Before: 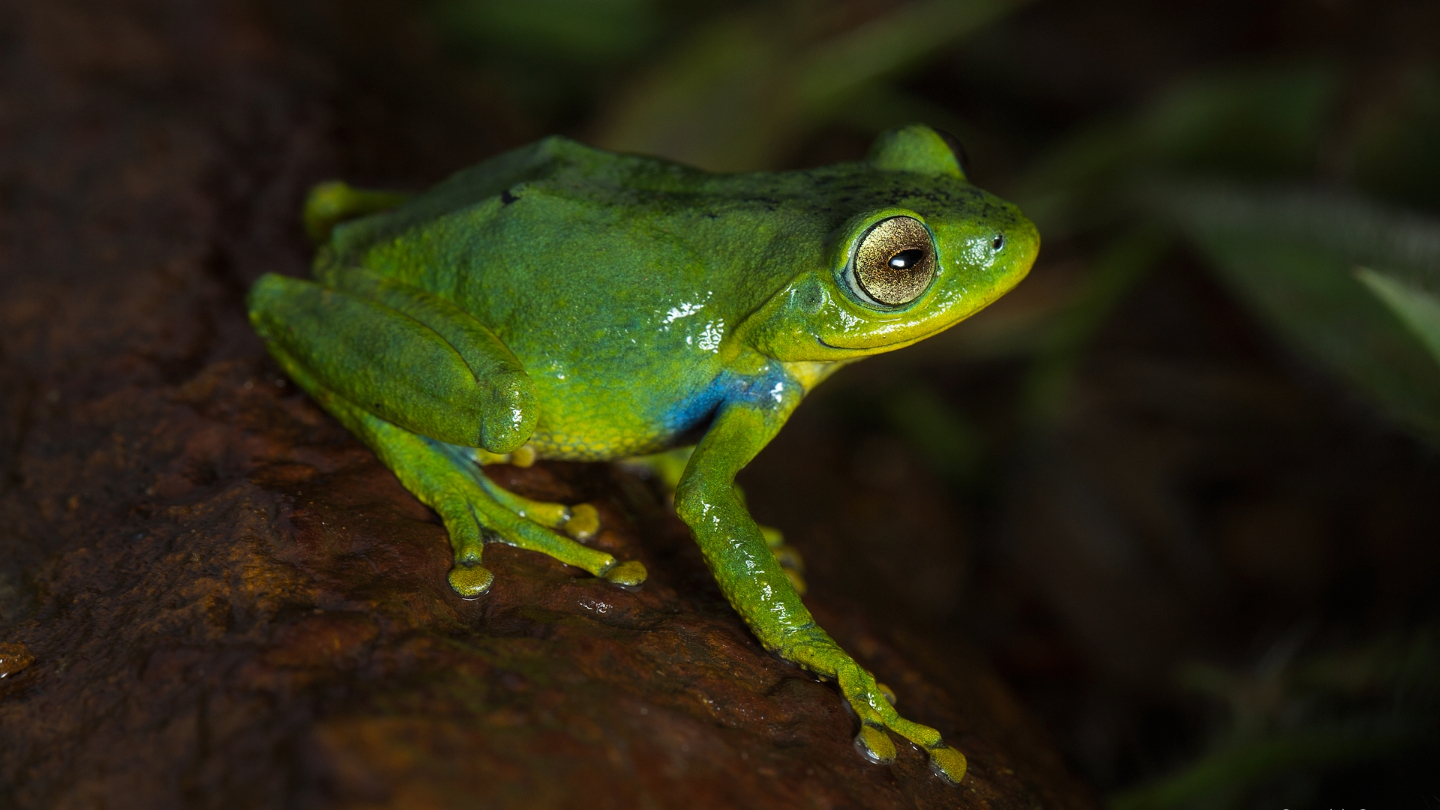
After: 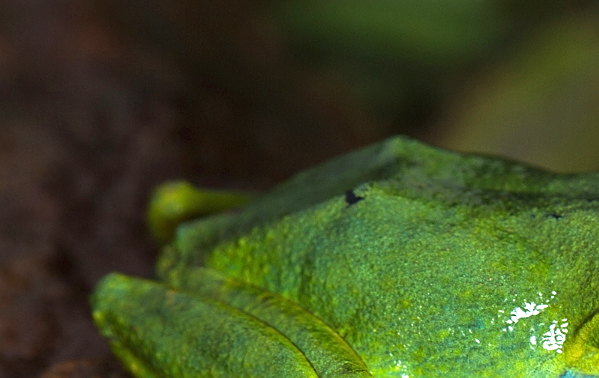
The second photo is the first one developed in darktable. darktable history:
crop and rotate: left 10.863%, top 0.089%, right 47.489%, bottom 53.226%
sharpen: on, module defaults
exposure: black level correction 0, exposure 1 EV, compensate exposure bias true, compensate highlight preservation false
